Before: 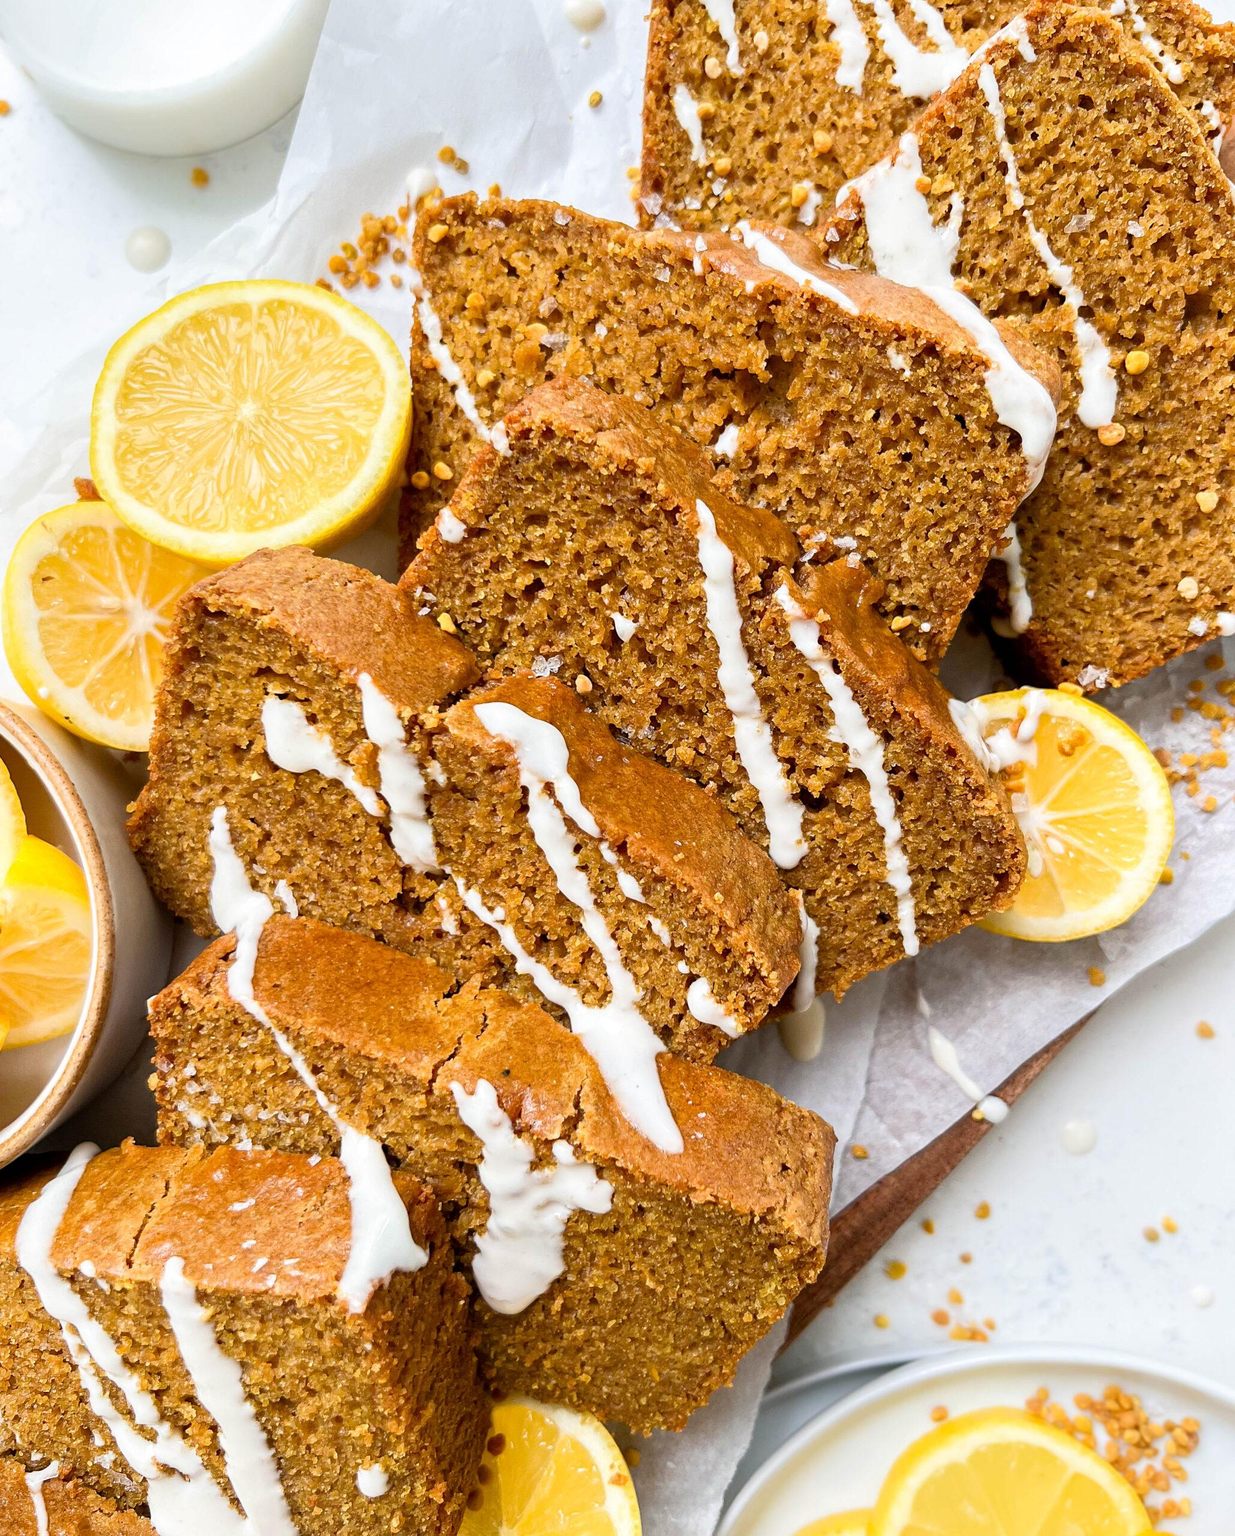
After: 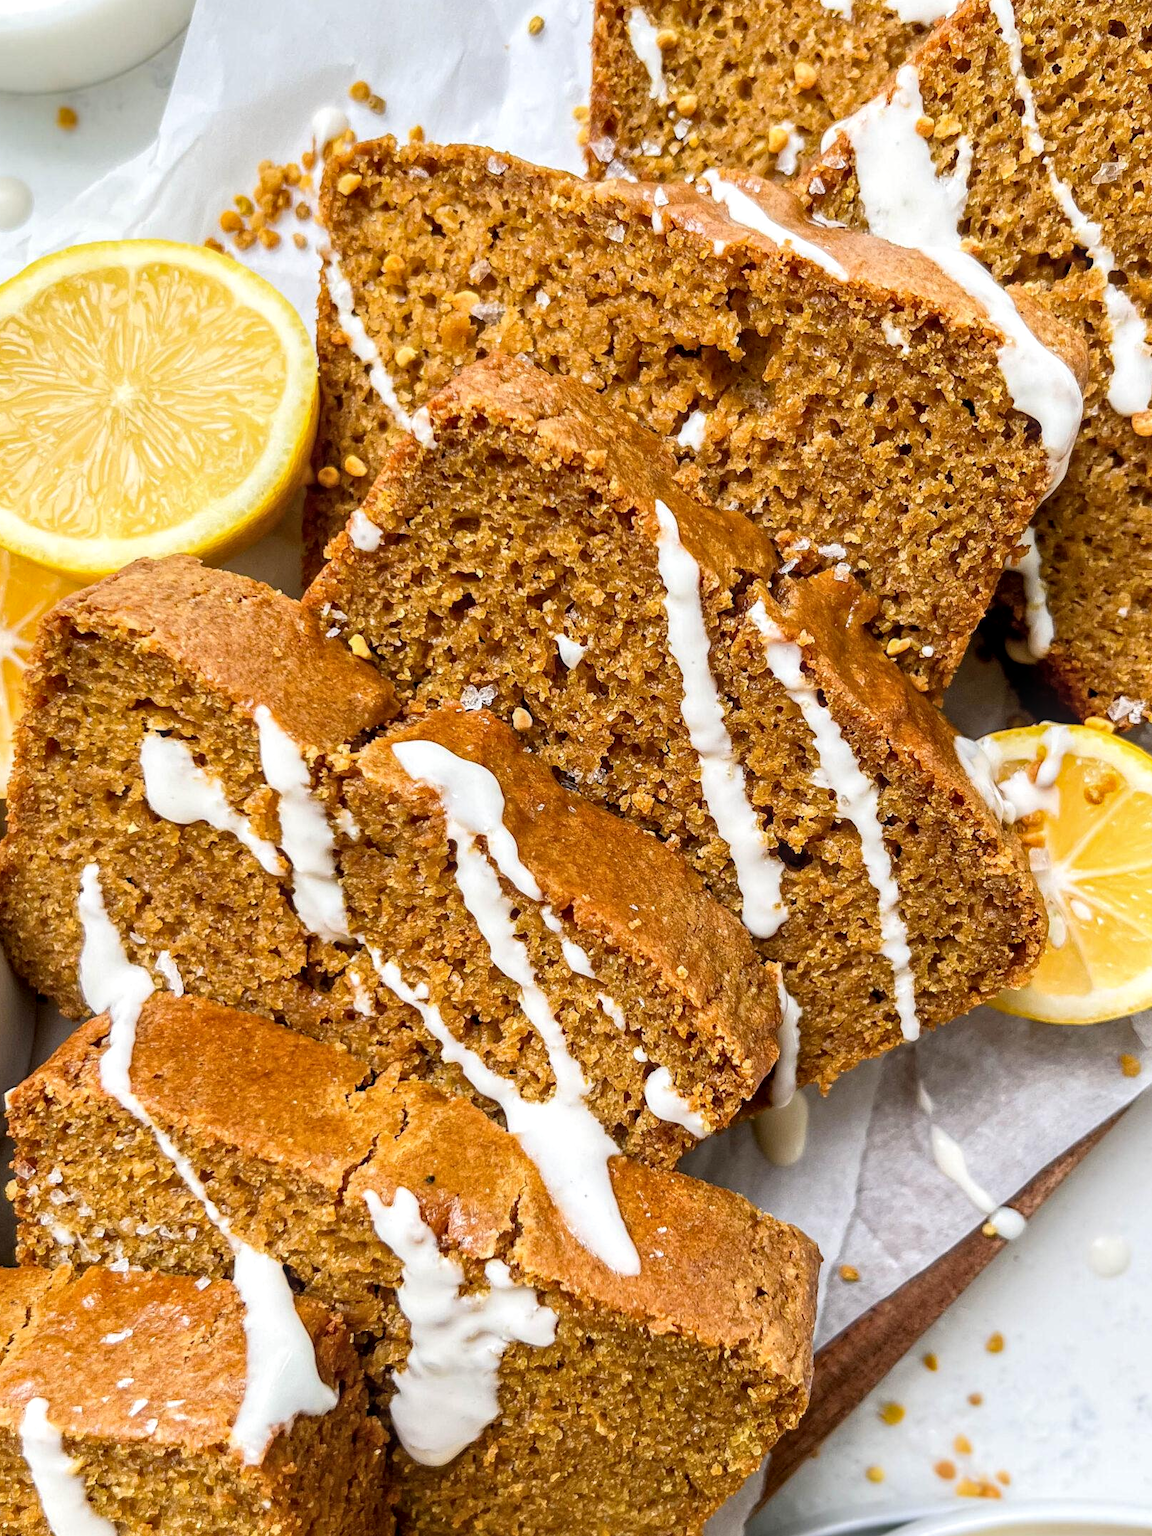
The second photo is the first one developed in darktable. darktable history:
crop: left 11.627%, top 5.098%, right 9.577%, bottom 10.531%
color correction: highlights b* 0.006
local contrast: on, module defaults
